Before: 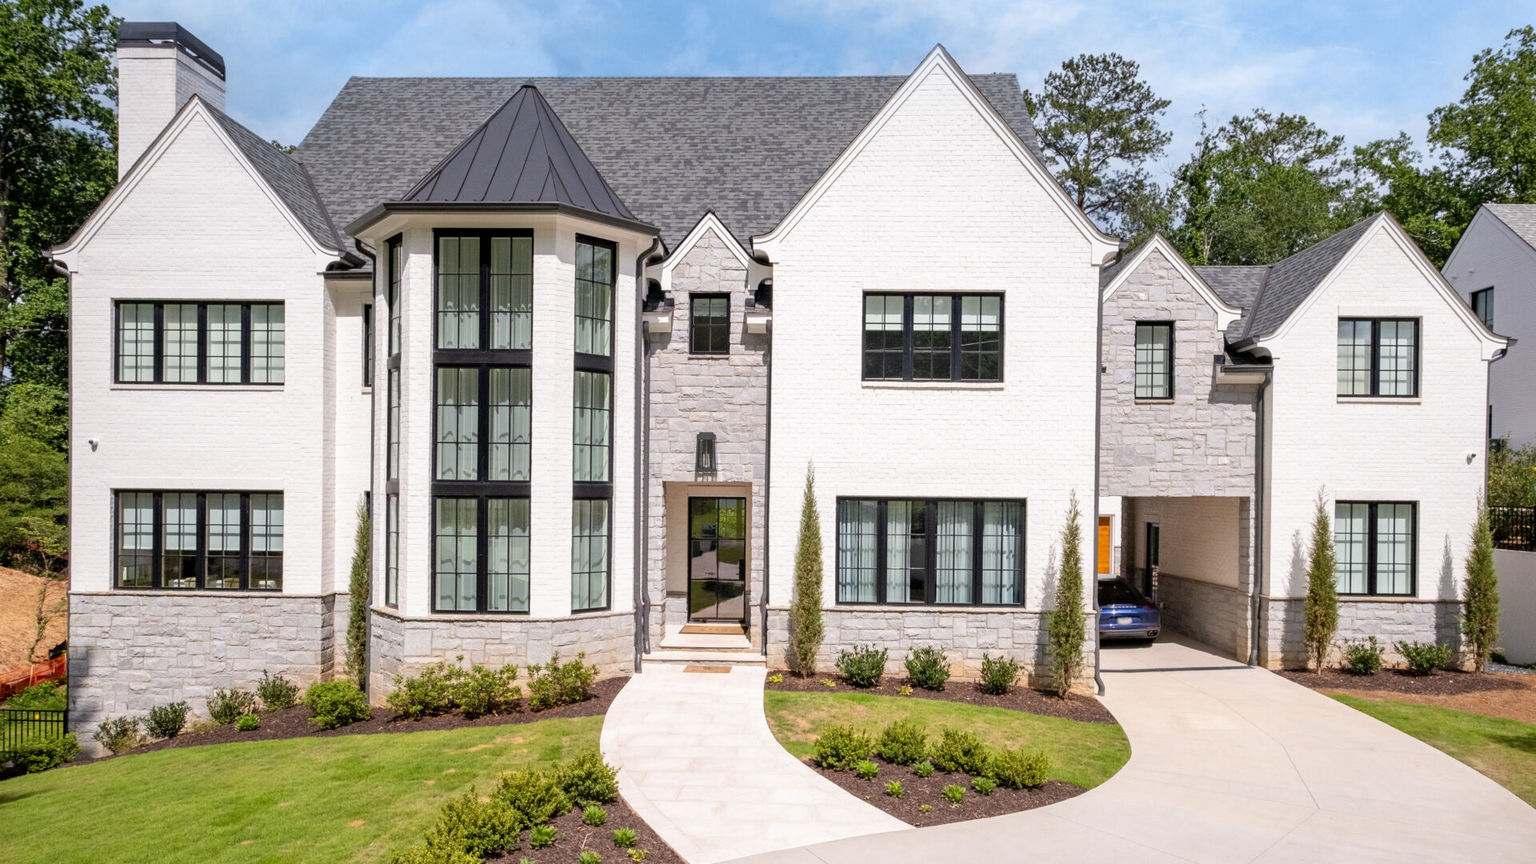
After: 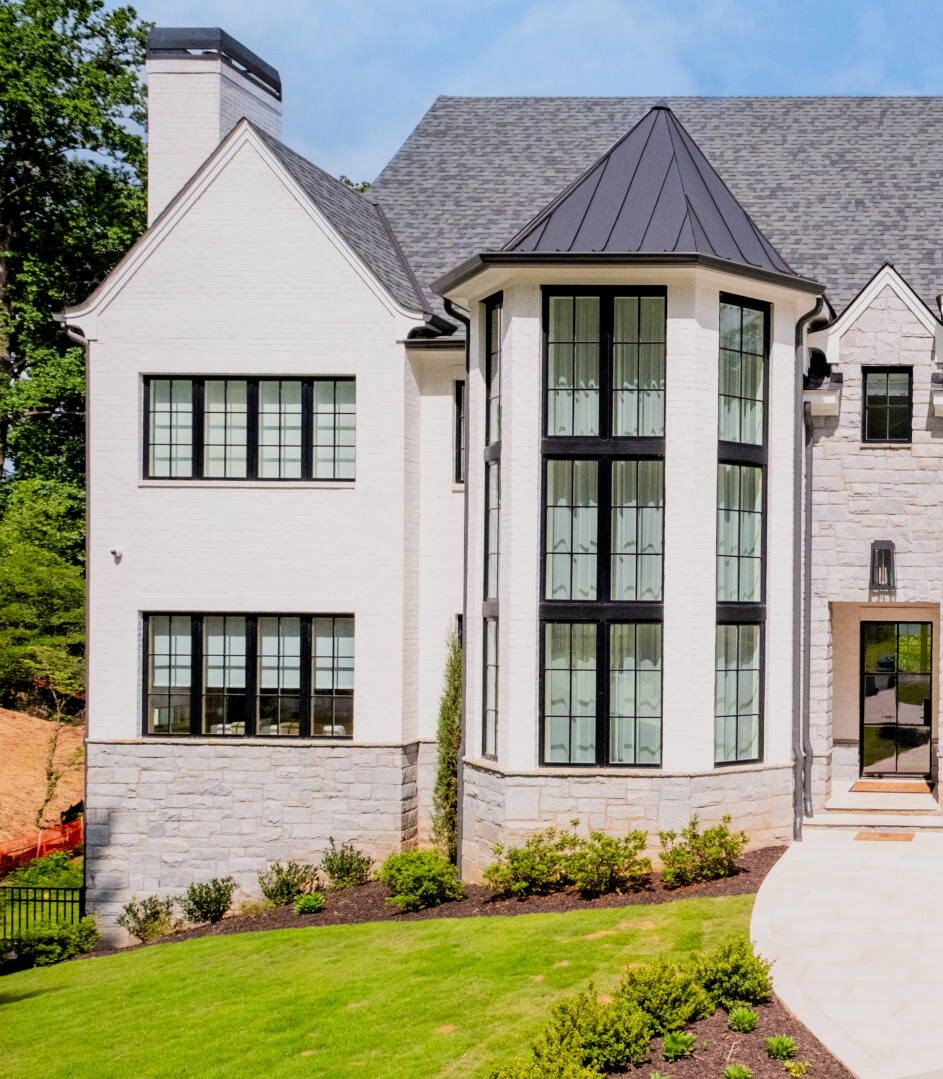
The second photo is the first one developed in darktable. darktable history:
contrast brightness saturation: contrast 0.09, saturation 0.28
crop and rotate: left 0%, top 0%, right 50.845%
filmic rgb: black relative exposure -7.65 EV, white relative exposure 4.56 EV, hardness 3.61, contrast 1.05
exposure: exposure 0.29 EV, compensate highlight preservation false
